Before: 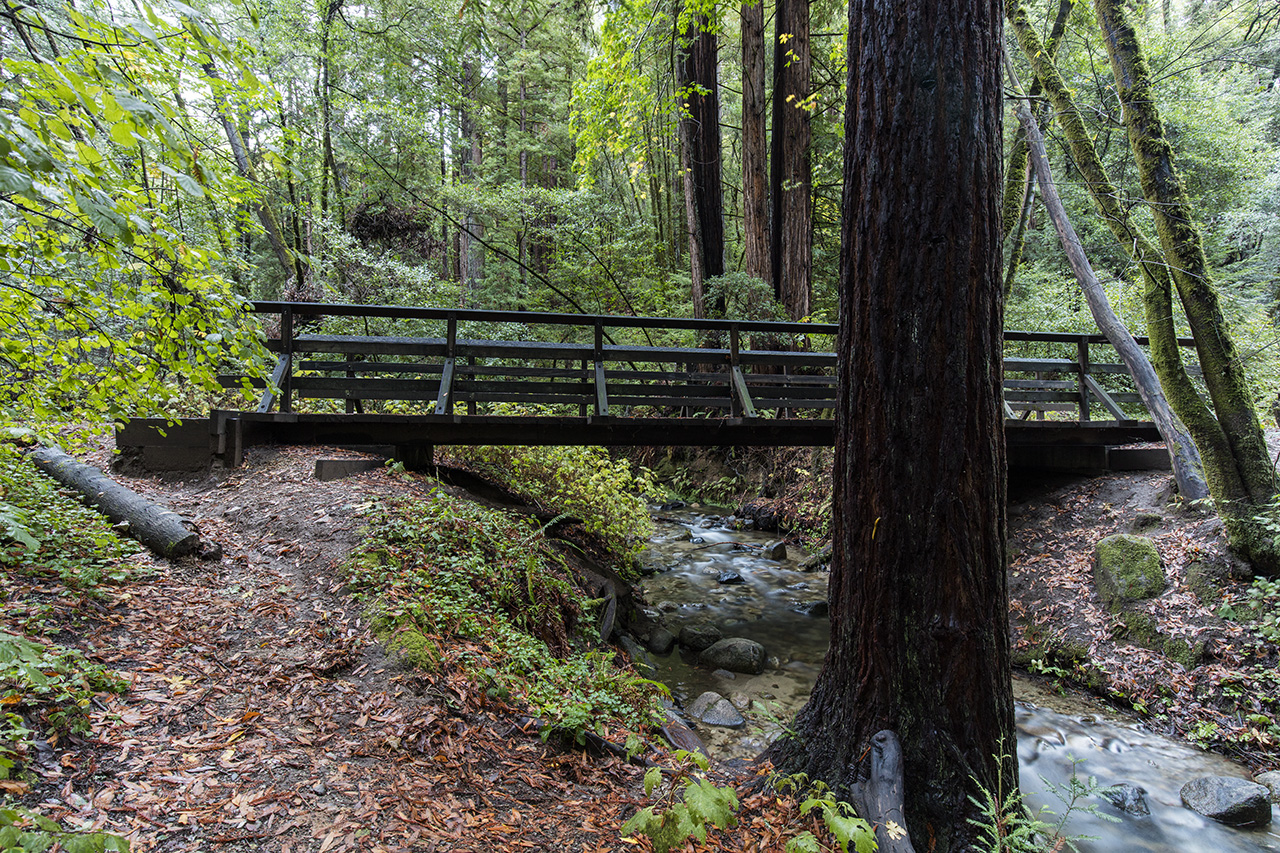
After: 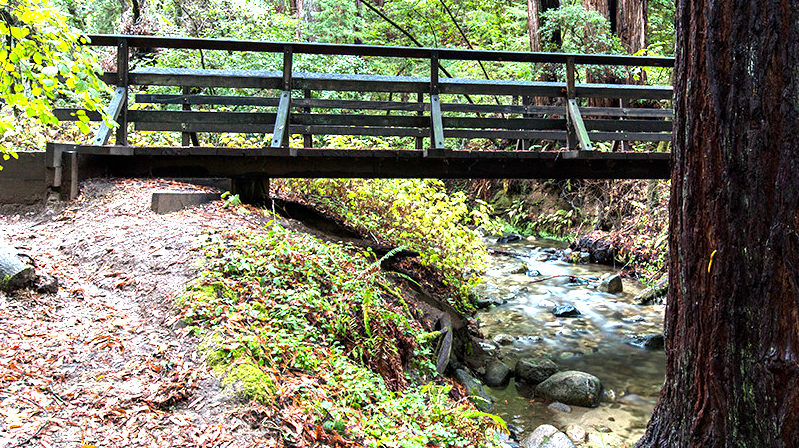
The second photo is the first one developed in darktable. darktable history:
crop: left 12.854%, top 31.364%, right 24.7%, bottom 16.014%
exposure: exposure 2.008 EV, compensate highlight preservation false
